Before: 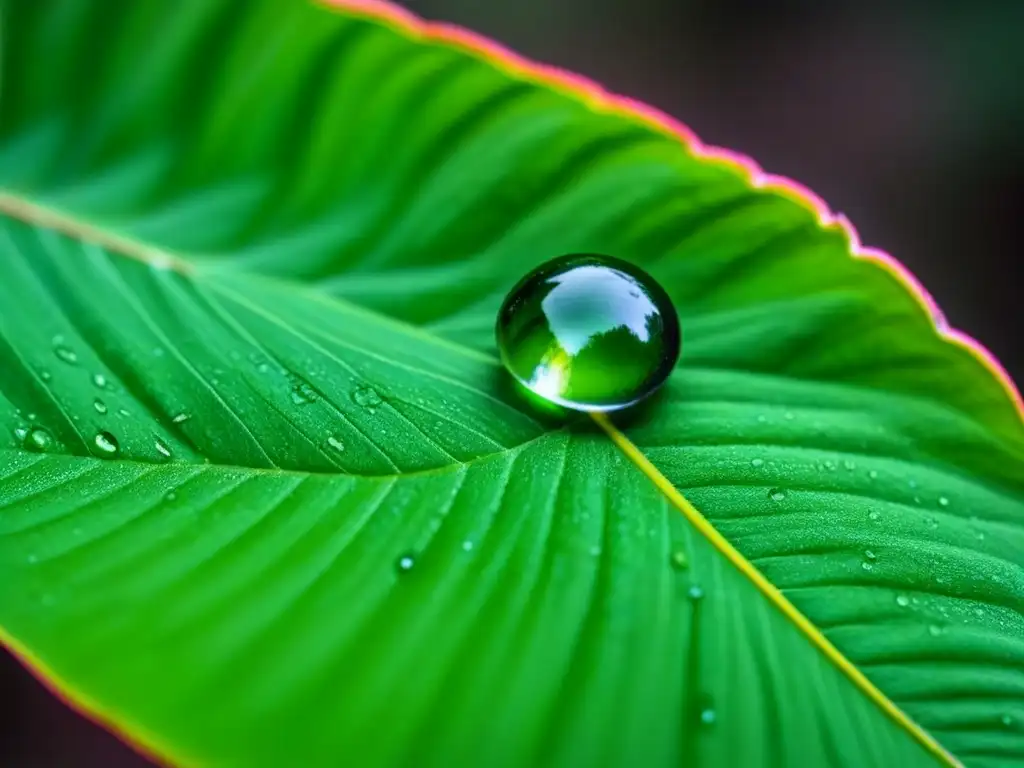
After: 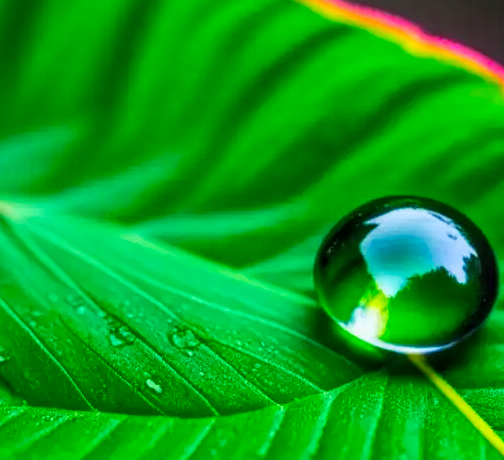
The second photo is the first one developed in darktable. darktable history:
local contrast: on, module defaults
contrast brightness saturation: brightness 0.085, saturation 0.192
tone curve: curves: ch0 [(0.016, 0.011) (0.204, 0.146) (0.515, 0.476) (0.78, 0.795) (1, 0.981)], preserve colors none
crop: left 17.79%, top 7.67%, right 32.919%, bottom 32.403%
shadows and highlights: radius 106.41, shadows 41.34, highlights -73.01, low approximation 0.01, soften with gaussian
